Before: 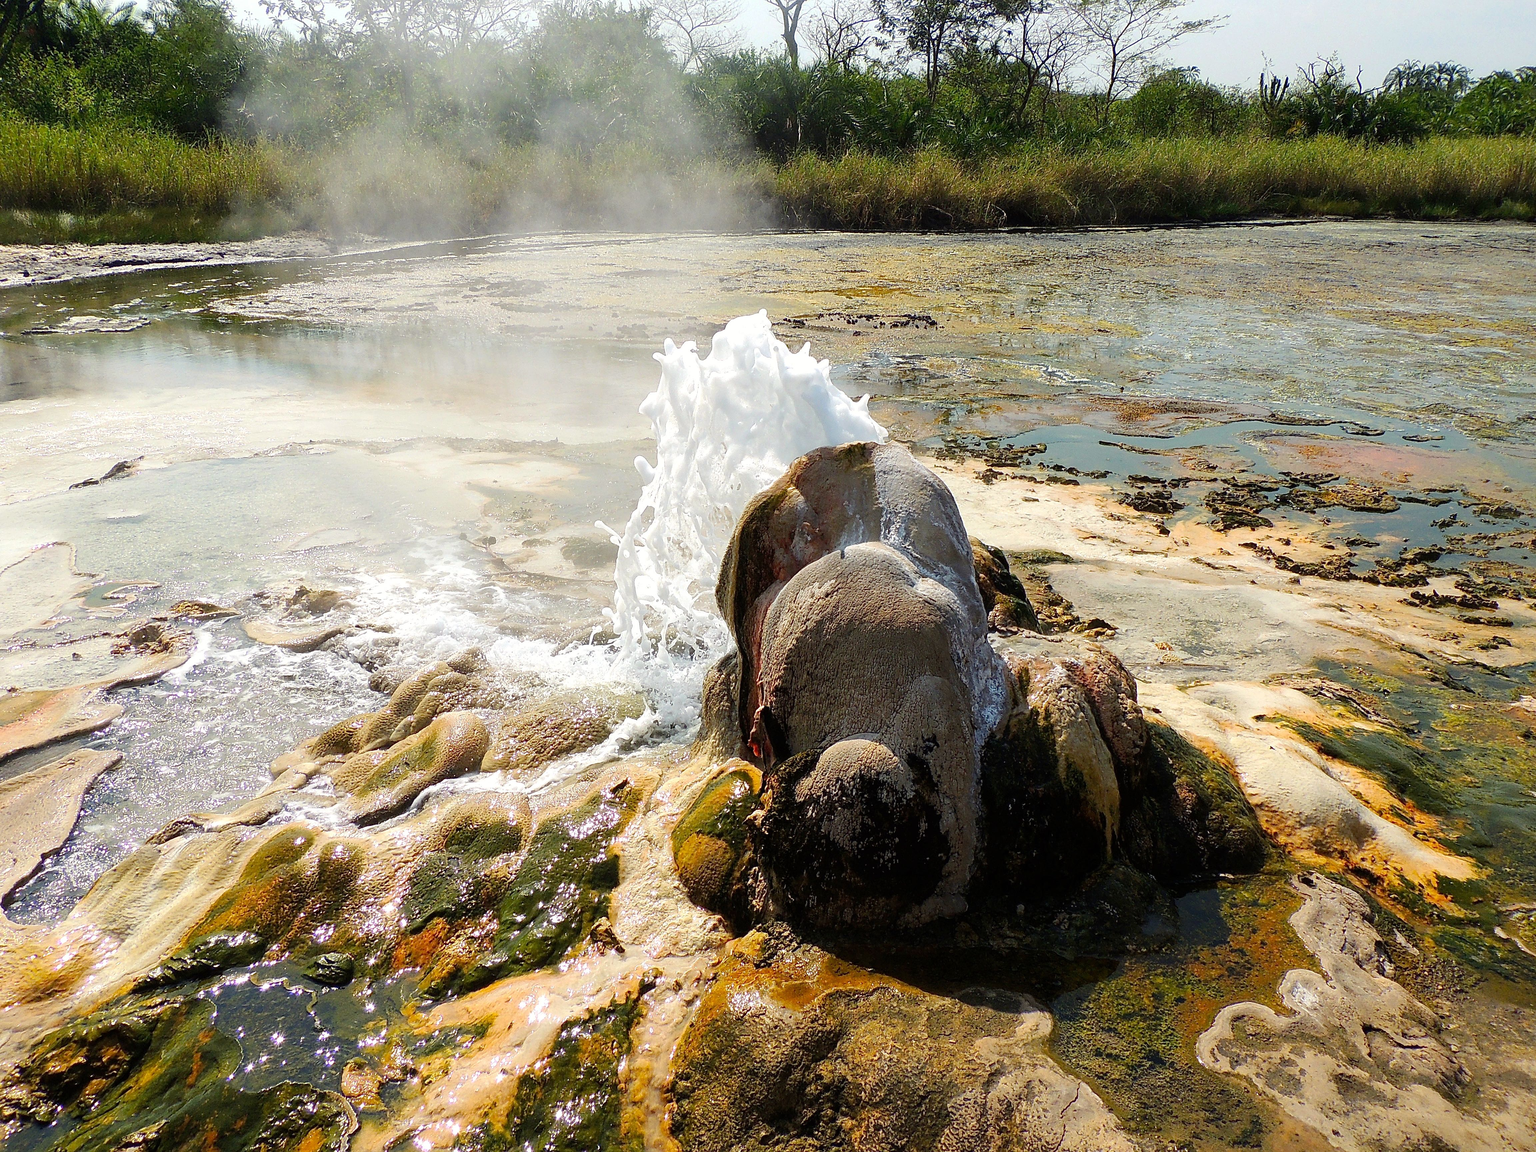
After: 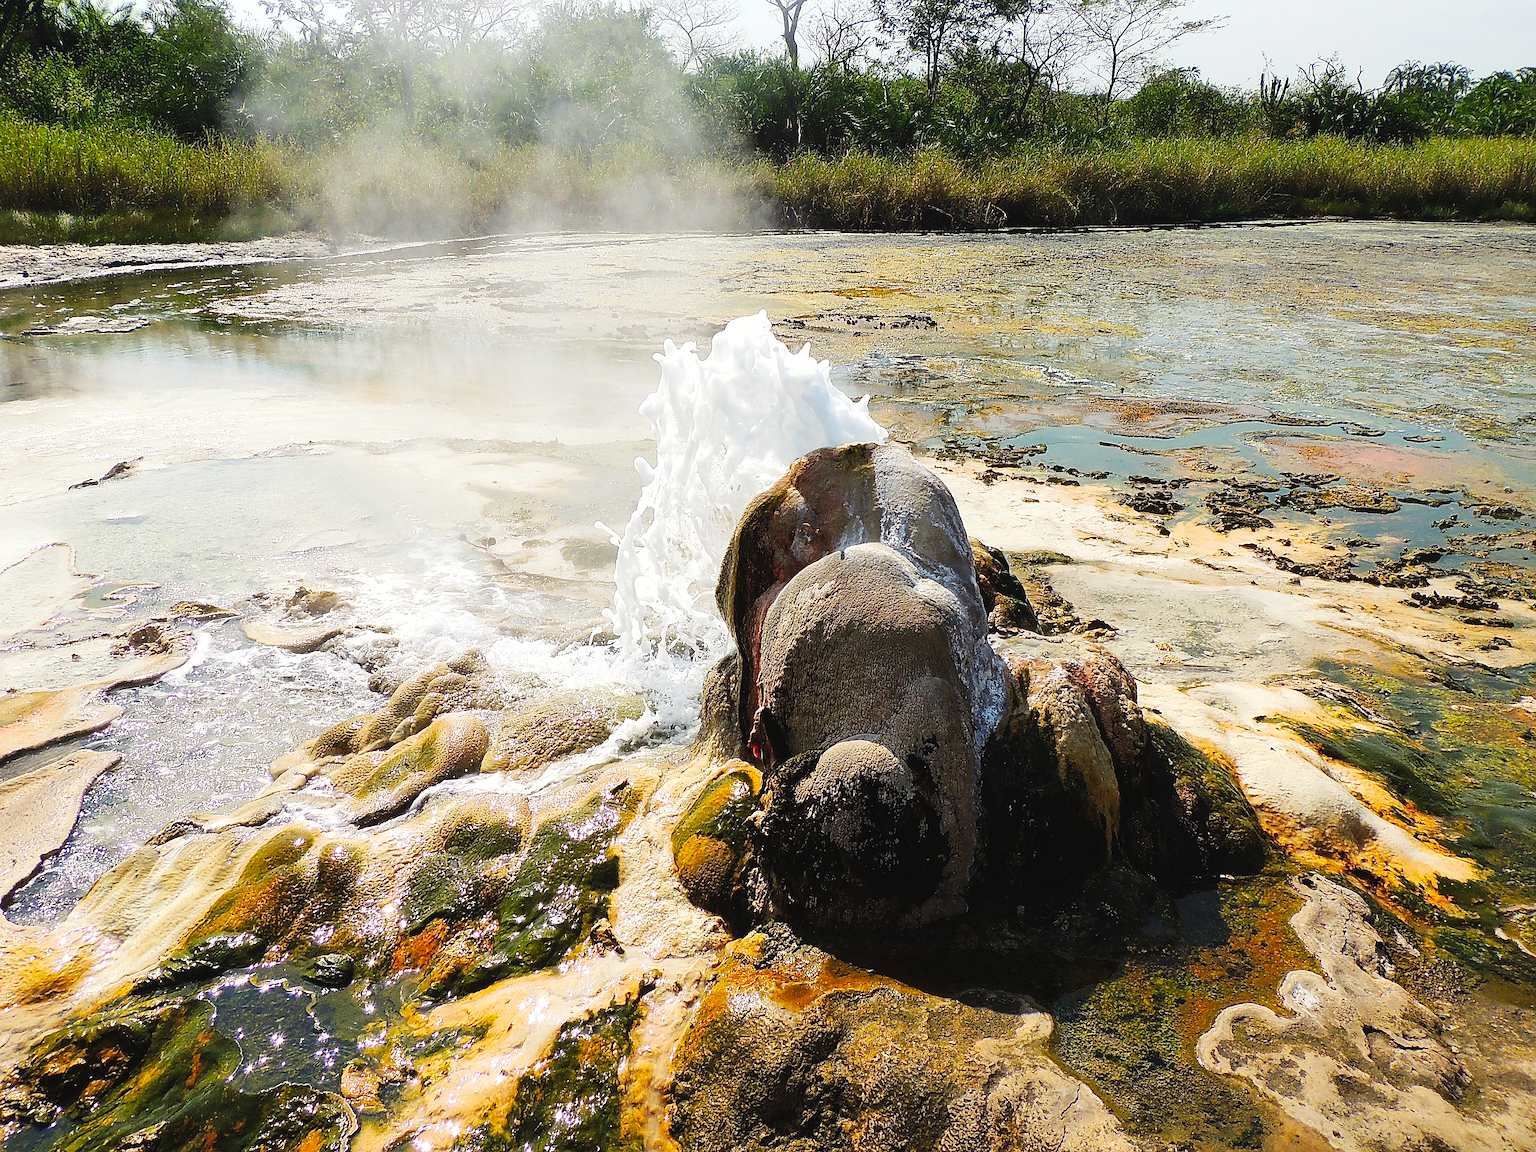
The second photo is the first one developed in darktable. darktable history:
tone curve: curves: ch0 [(0, 0.032) (0.181, 0.156) (0.751, 0.829) (1, 1)], preserve colors none
crop: left 0.074%
sharpen: on, module defaults
